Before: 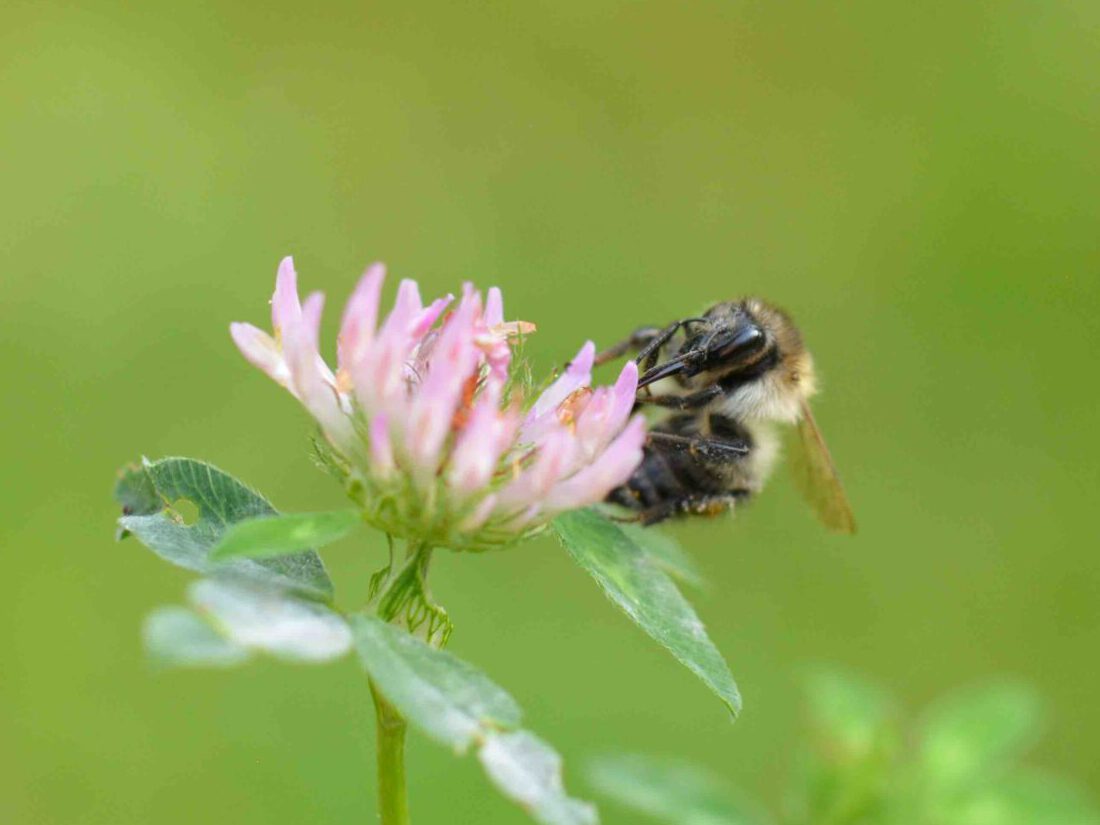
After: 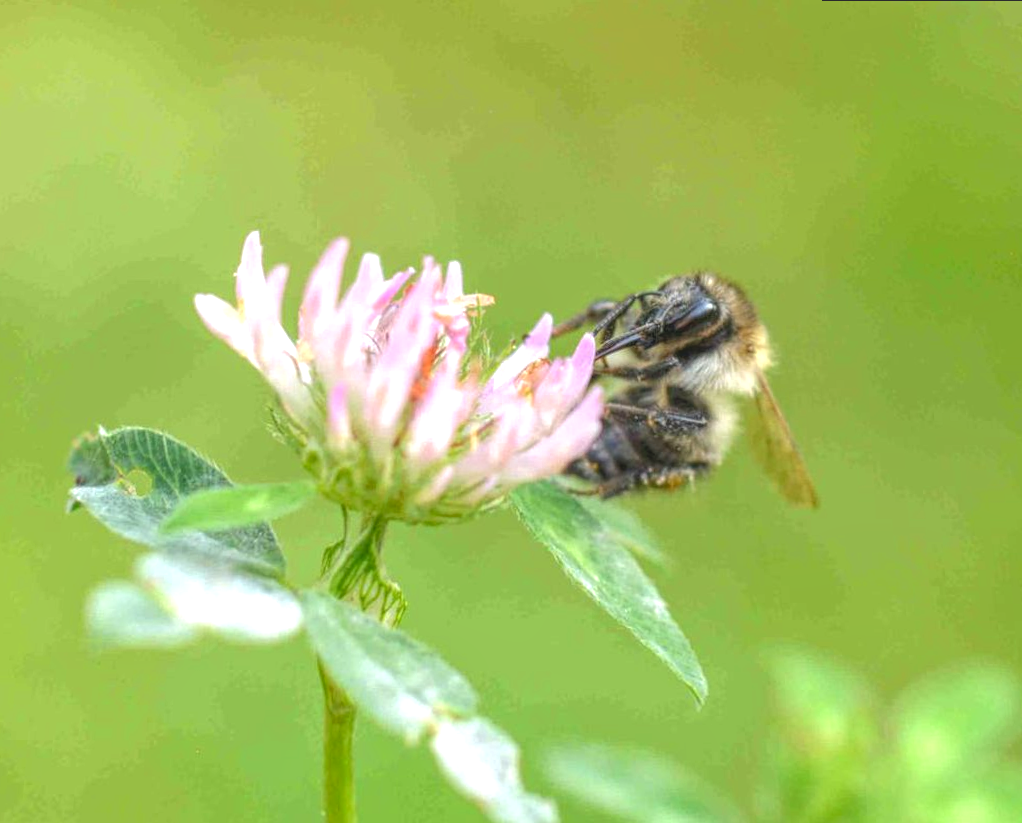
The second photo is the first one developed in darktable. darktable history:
exposure: black level correction 0.001, exposure 0.5 EV, compensate exposure bias true, compensate highlight preservation false
rotate and perspective: rotation 0.215°, lens shift (vertical) -0.139, crop left 0.069, crop right 0.939, crop top 0.002, crop bottom 0.996
local contrast: highlights 66%, shadows 33%, detail 166%, midtone range 0.2
